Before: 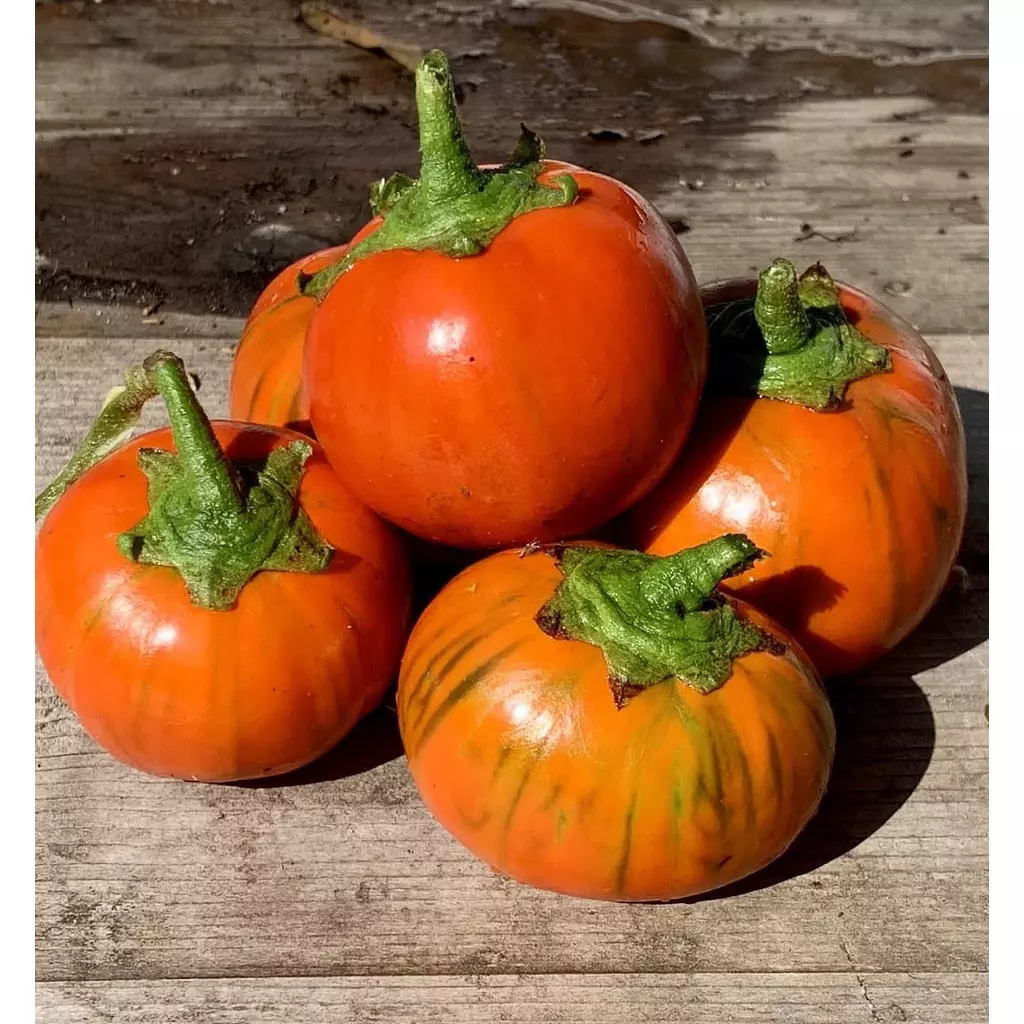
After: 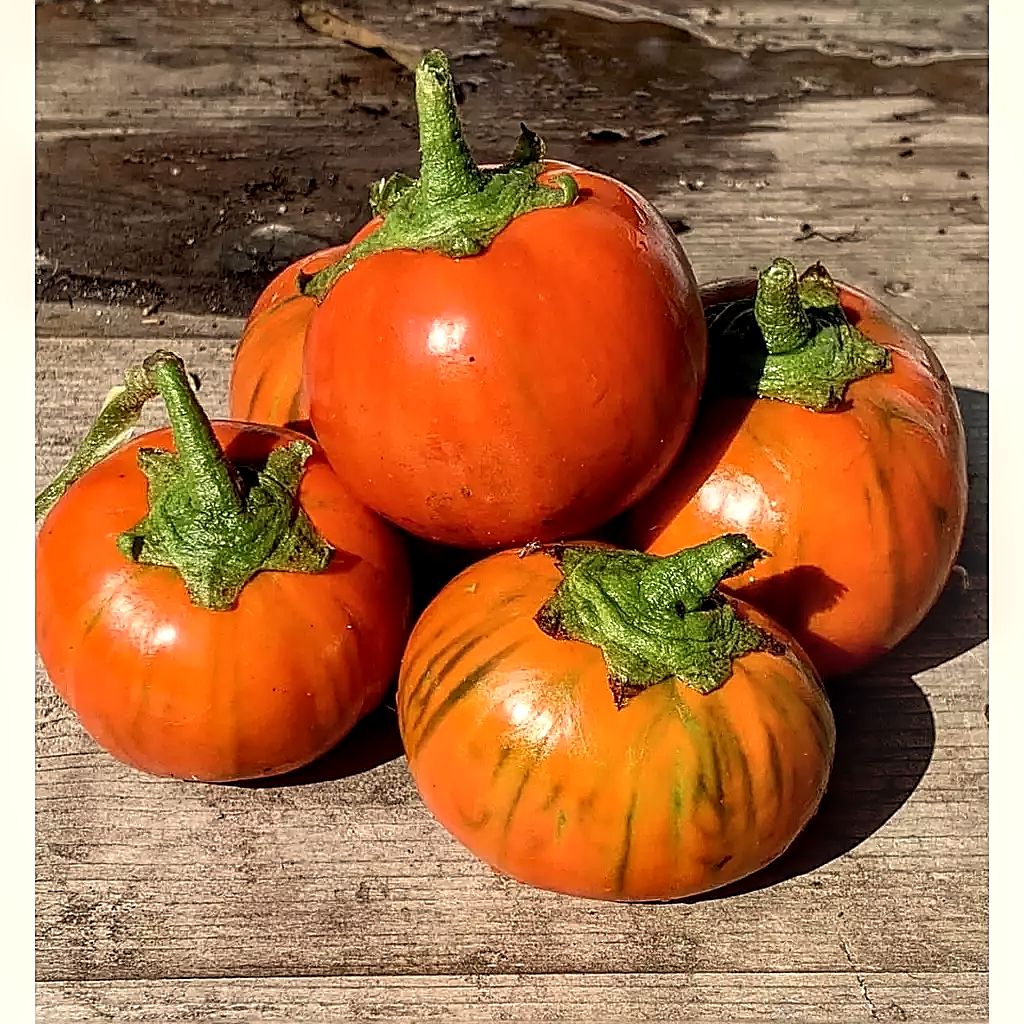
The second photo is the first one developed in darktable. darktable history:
sharpen: radius 1.685, amount 1.294
white balance: red 1.045, blue 0.932
local contrast: detail 130%
